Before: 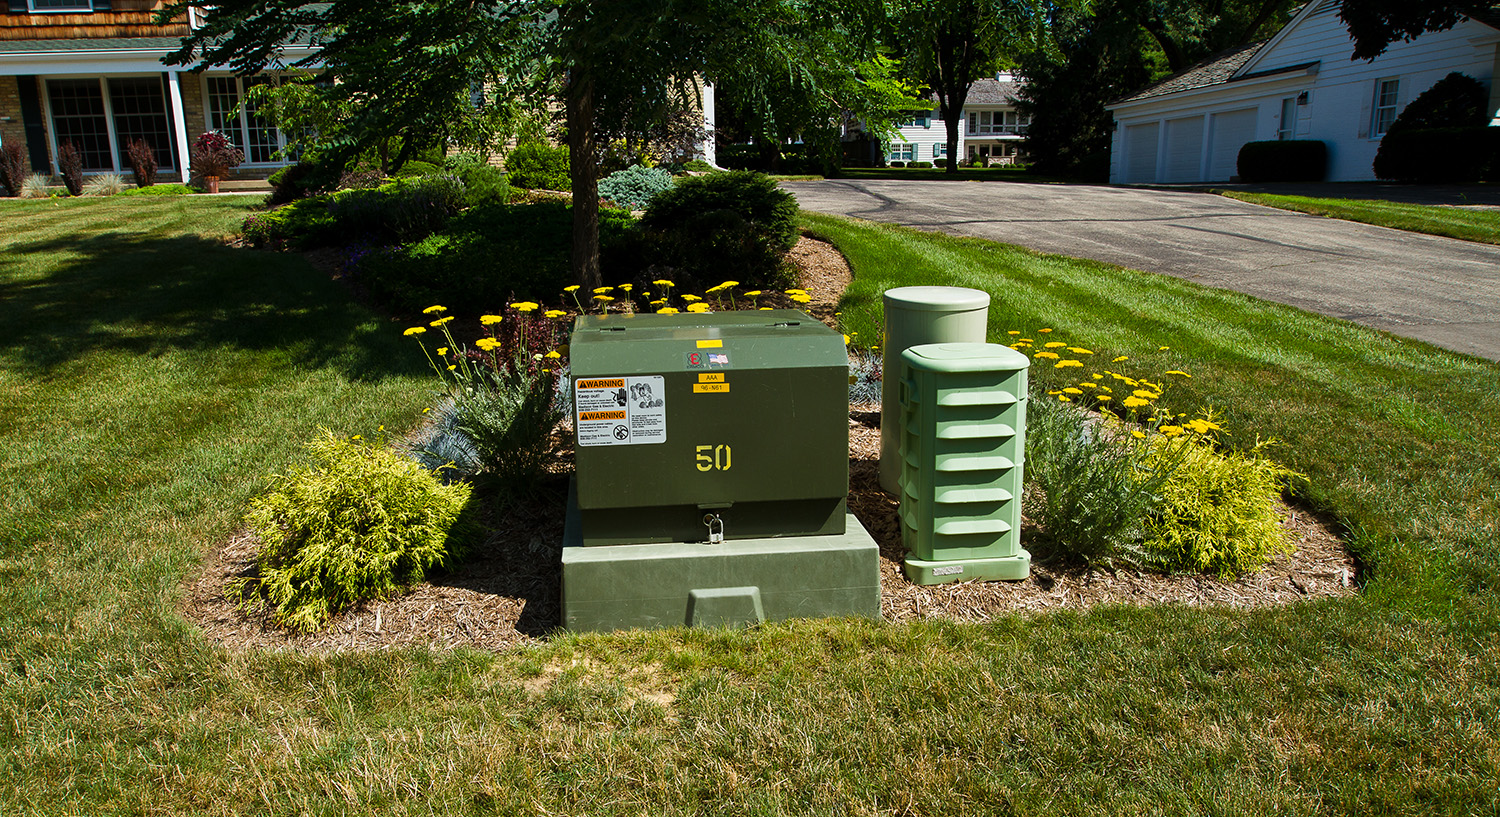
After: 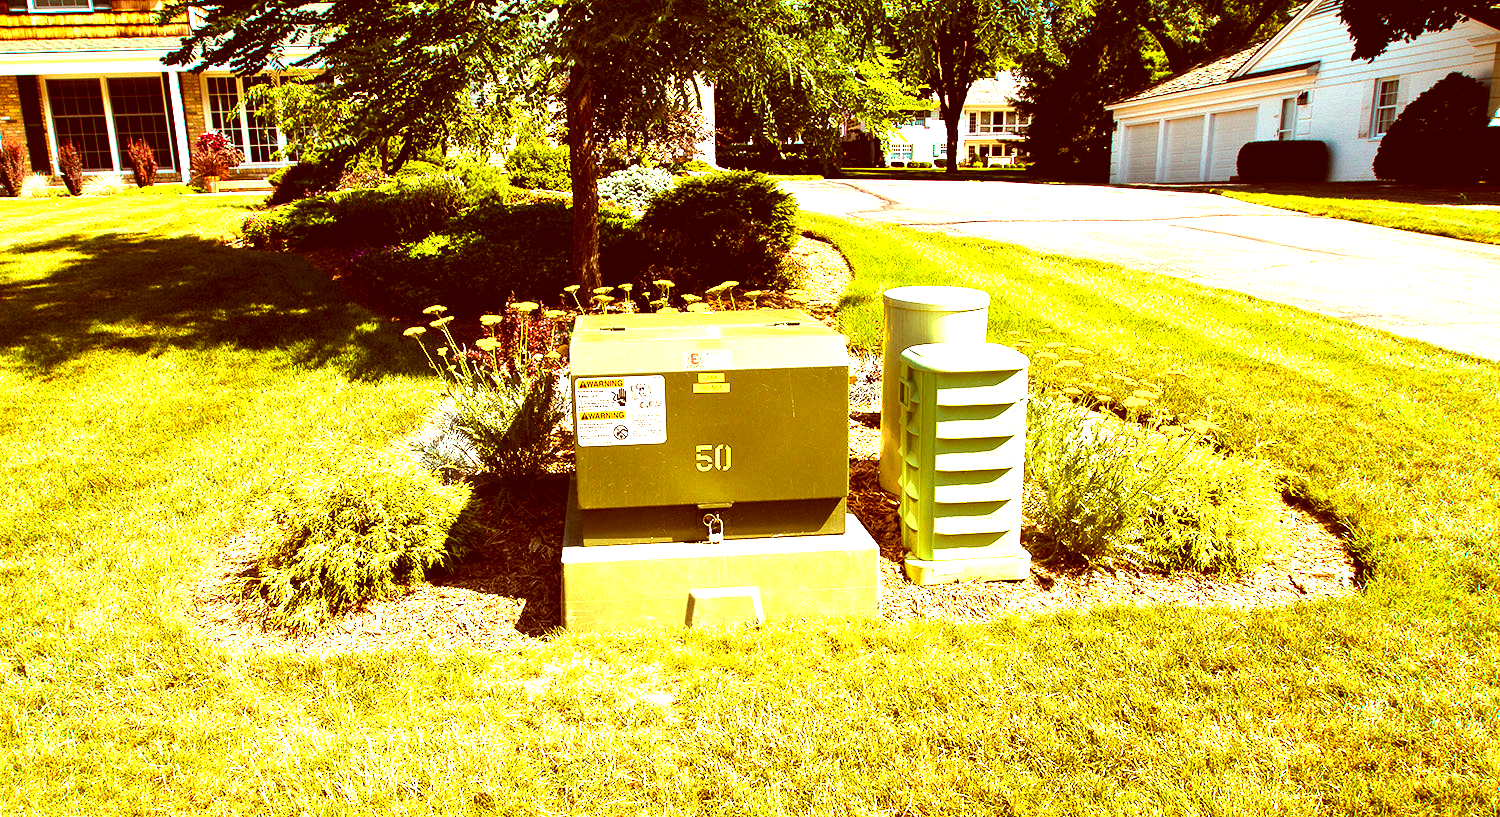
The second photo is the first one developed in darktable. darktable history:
exposure: black level correction 0.001, exposure 2.607 EV, compensate exposure bias true, compensate highlight preservation false
tone equalizer: -8 EV -0.75 EV, -7 EV -0.7 EV, -6 EV -0.6 EV, -5 EV -0.4 EV, -3 EV 0.4 EV, -2 EV 0.6 EV, -1 EV 0.7 EV, +0 EV 0.75 EV, edges refinement/feathering 500, mask exposure compensation -1.57 EV, preserve details no
color balance rgb: perceptual saturation grading › global saturation 30%, global vibrance 20%
color correction: highlights a* 9.03, highlights b* 8.71, shadows a* 40, shadows b* 40, saturation 0.8
white balance: red 1.138, green 0.996, blue 0.812
